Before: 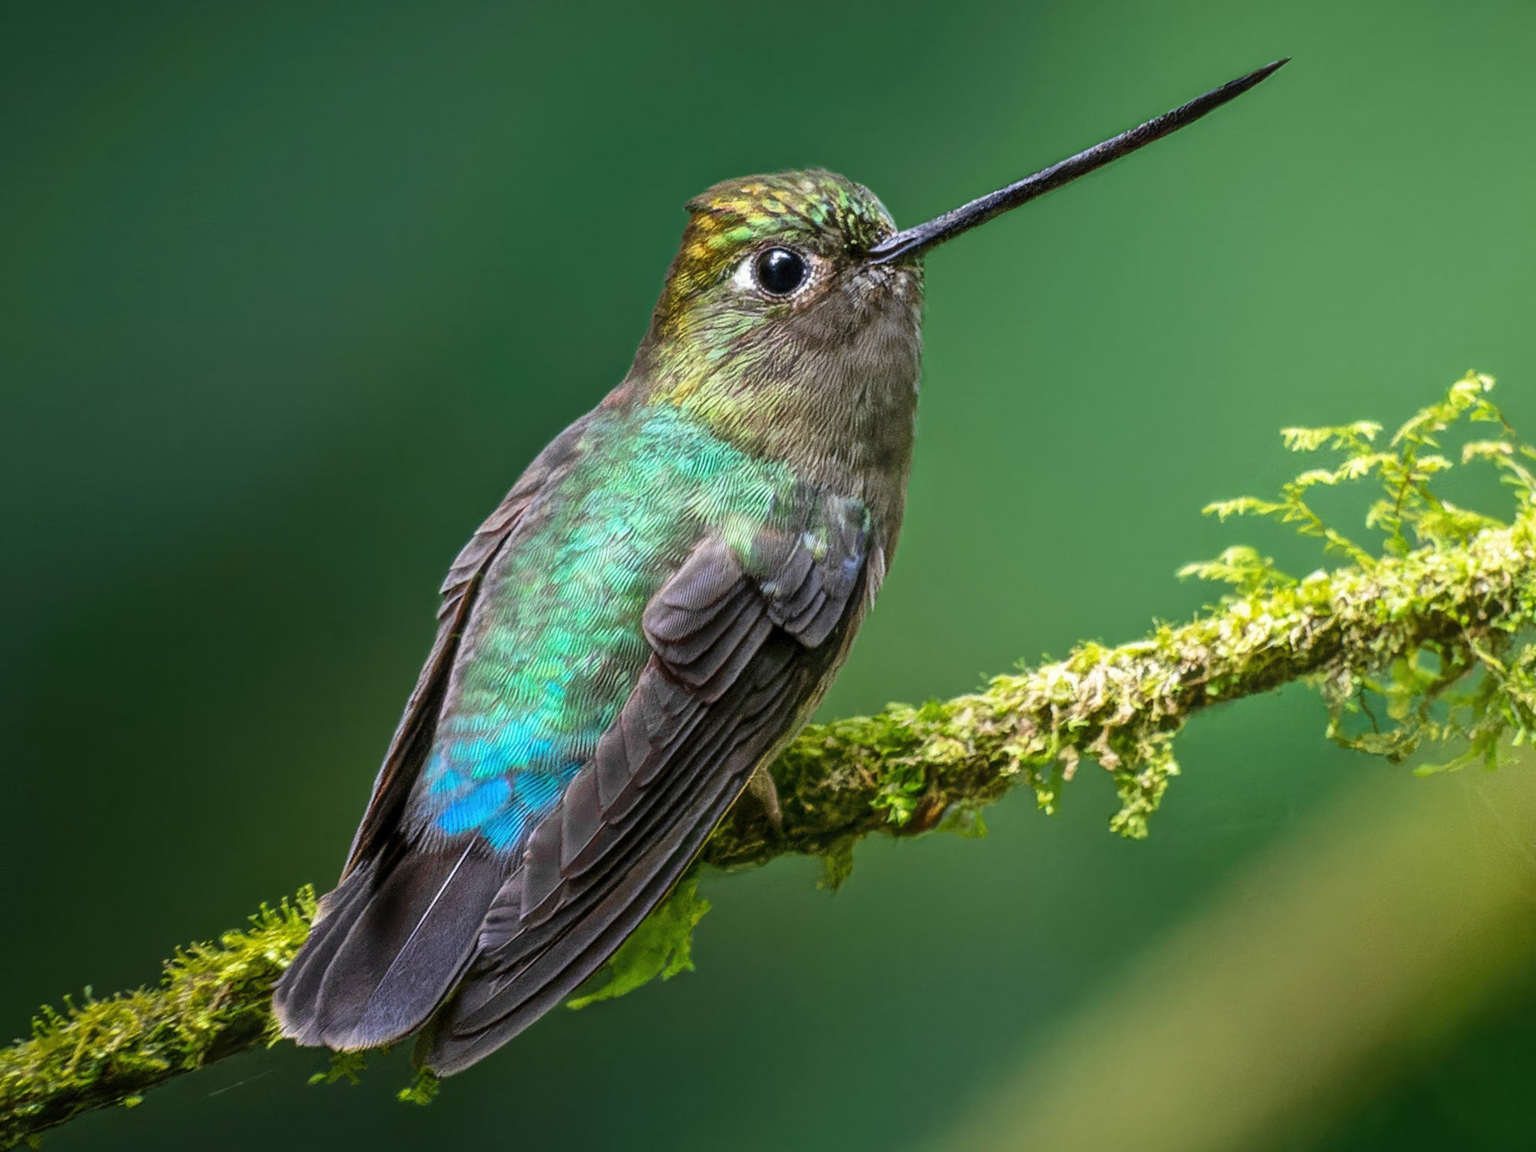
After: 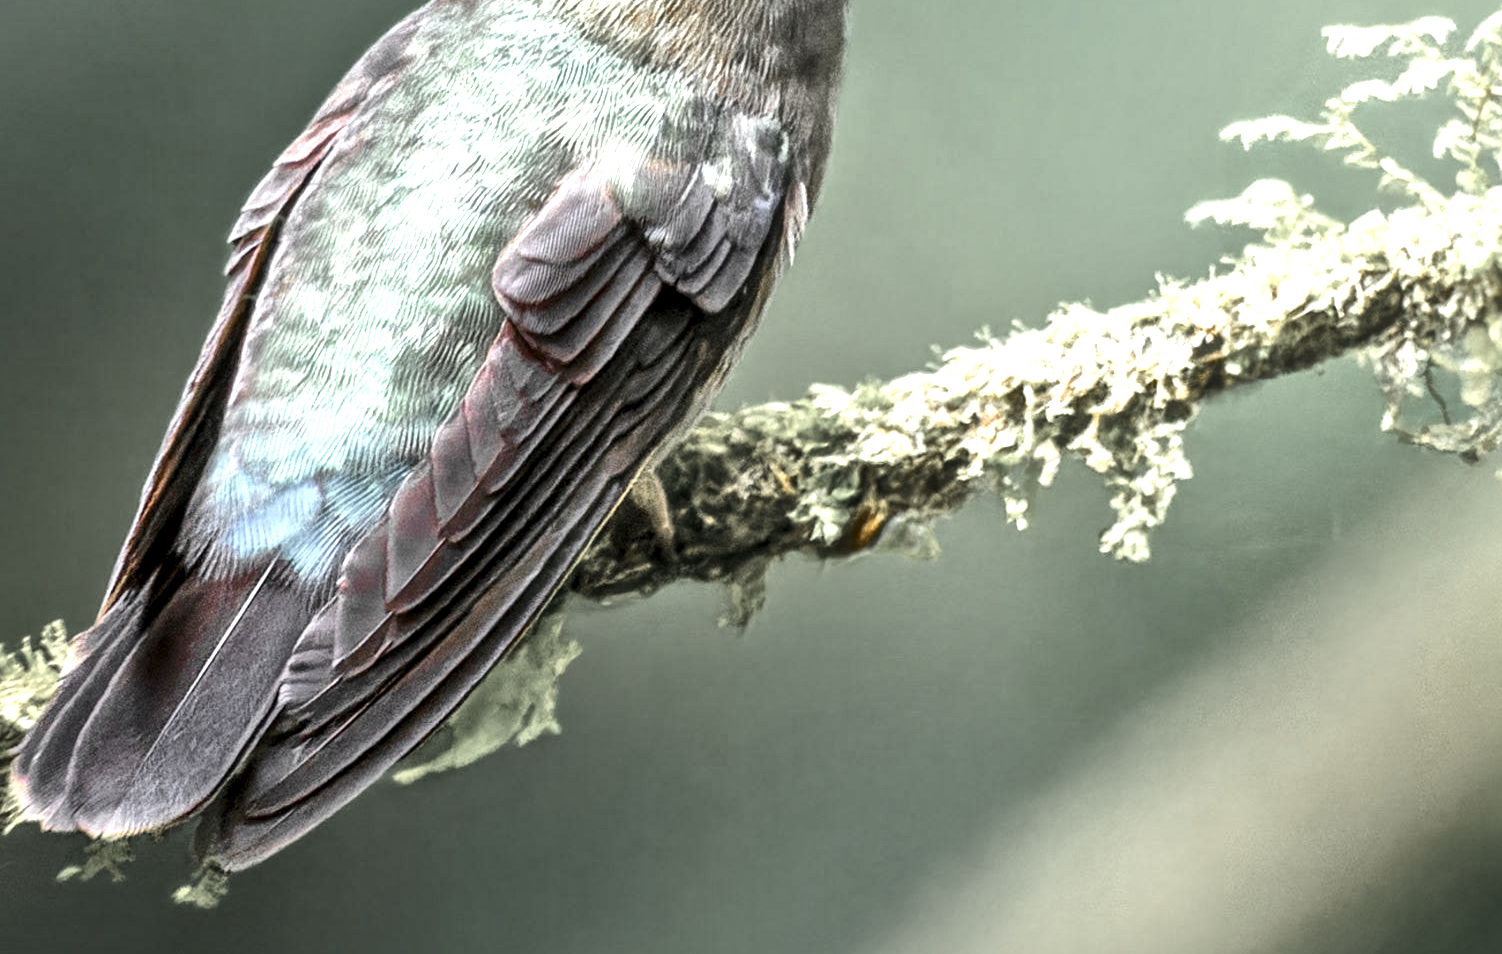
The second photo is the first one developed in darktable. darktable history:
crop and rotate: left 17.237%, top 35.412%, right 7.612%, bottom 0.945%
exposure: black level correction 0, exposure 1.101 EV, compensate highlight preservation false
local contrast: mode bilateral grid, contrast 25, coarseness 59, detail 152%, midtone range 0.2
color zones: curves: ch1 [(0, 0.638) (0.193, 0.442) (0.286, 0.15) (0.429, 0.14) (0.571, 0.142) (0.714, 0.154) (0.857, 0.175) (1, 0.638)]
